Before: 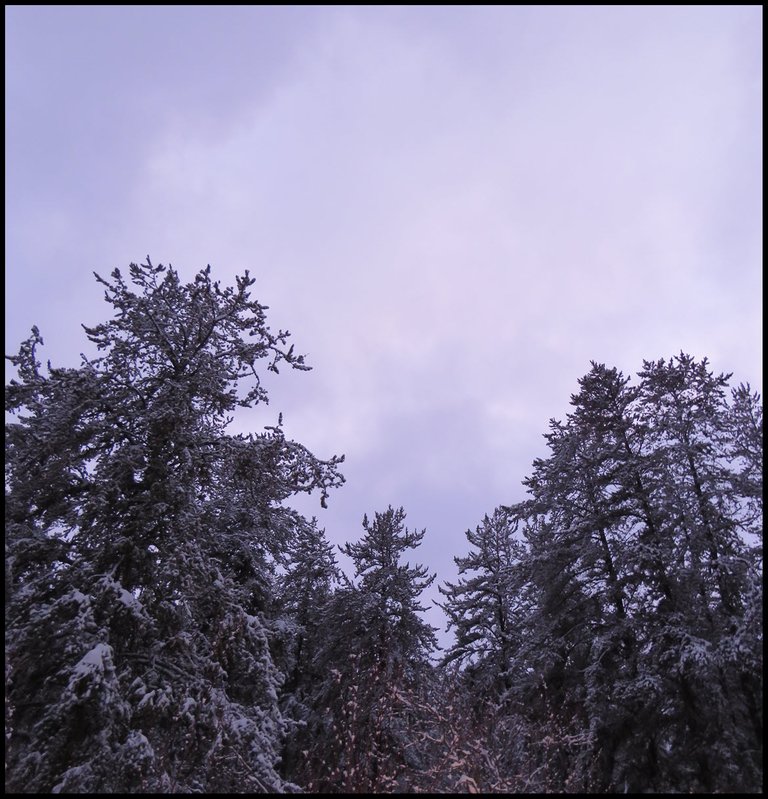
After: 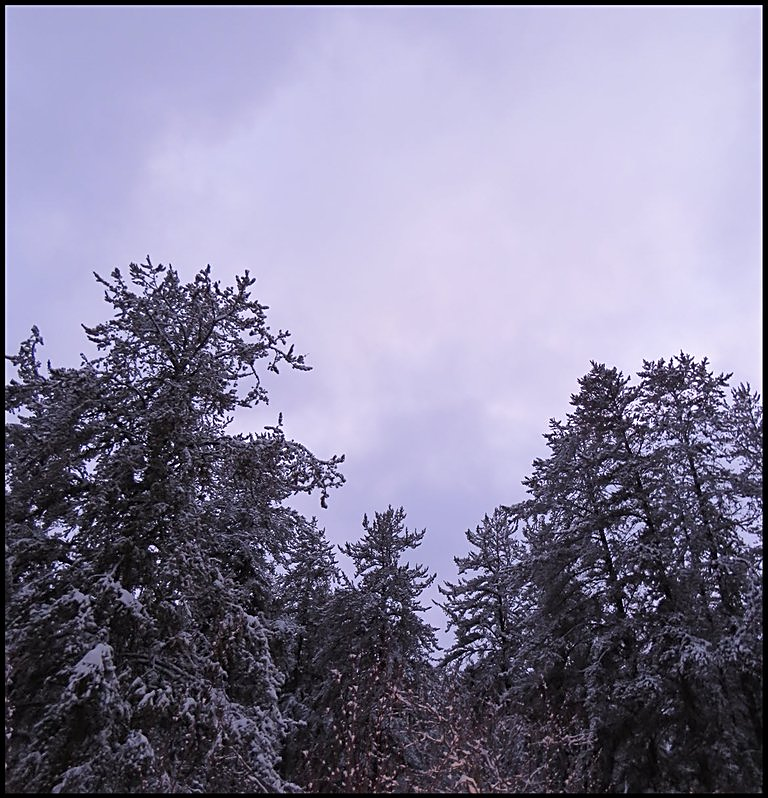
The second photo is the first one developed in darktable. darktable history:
sharpen: amount 0.491
crop: bottom 0.078%
